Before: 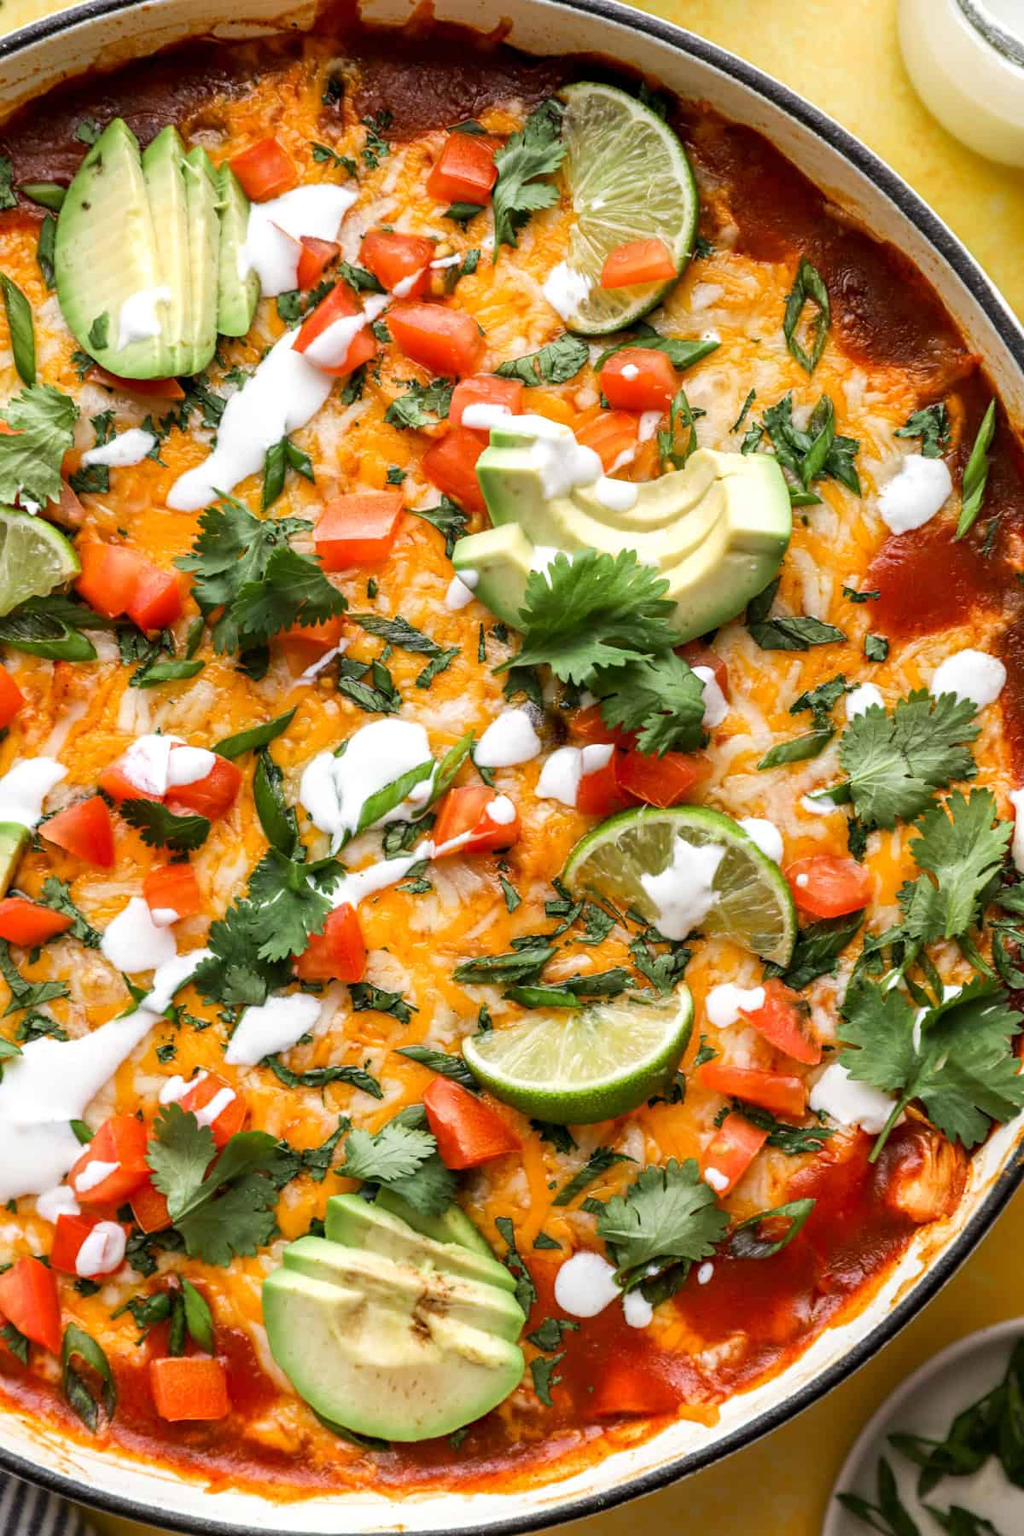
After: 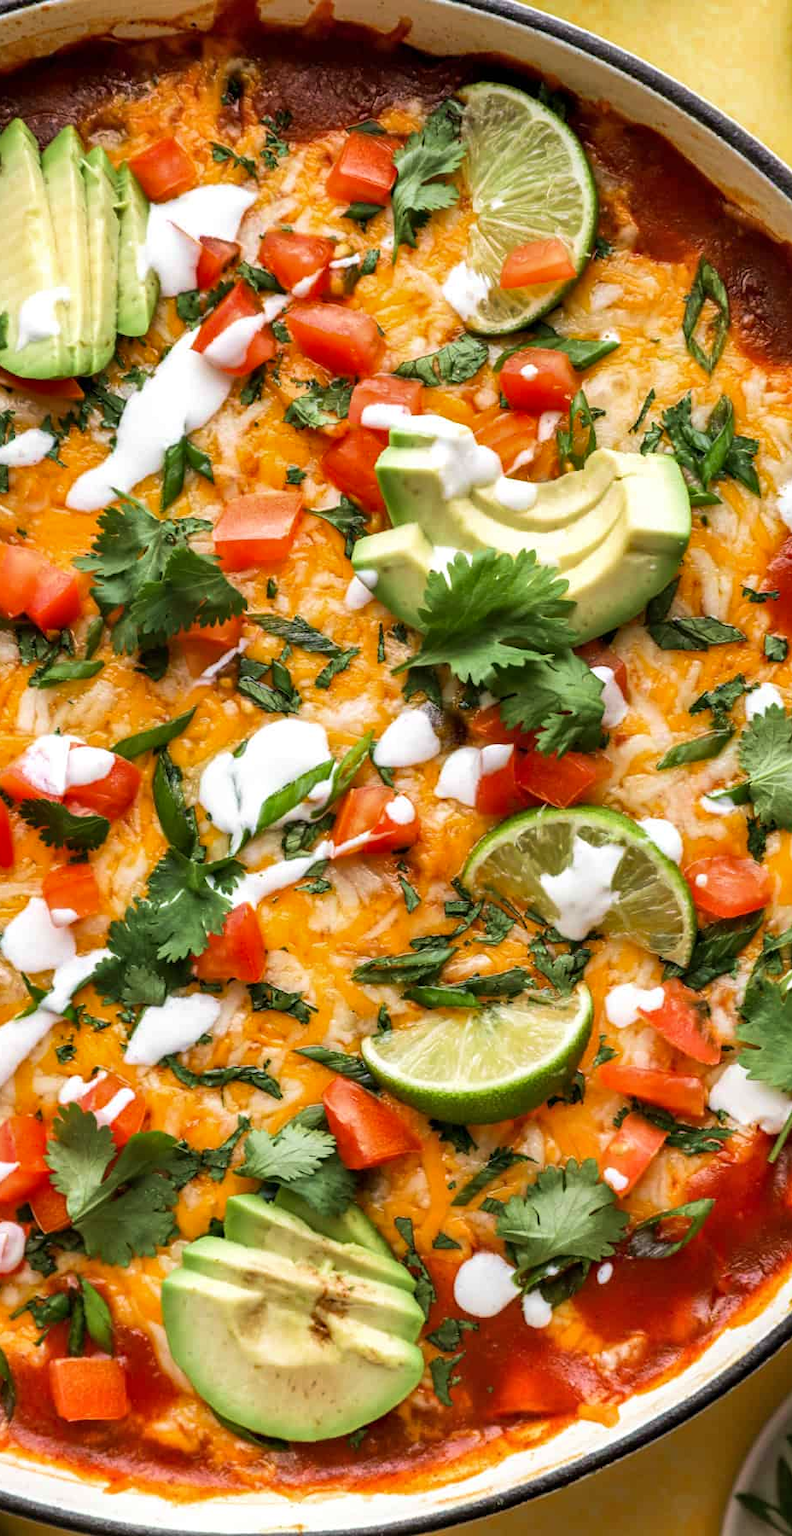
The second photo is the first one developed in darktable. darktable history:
shadows and highlights: radius 108.52, shadows 23.73, highlights -59.32, low approximation 0.01, soften with gaussian
velvia: on, module defaults
crop: left 9.88%, right 12.664%
